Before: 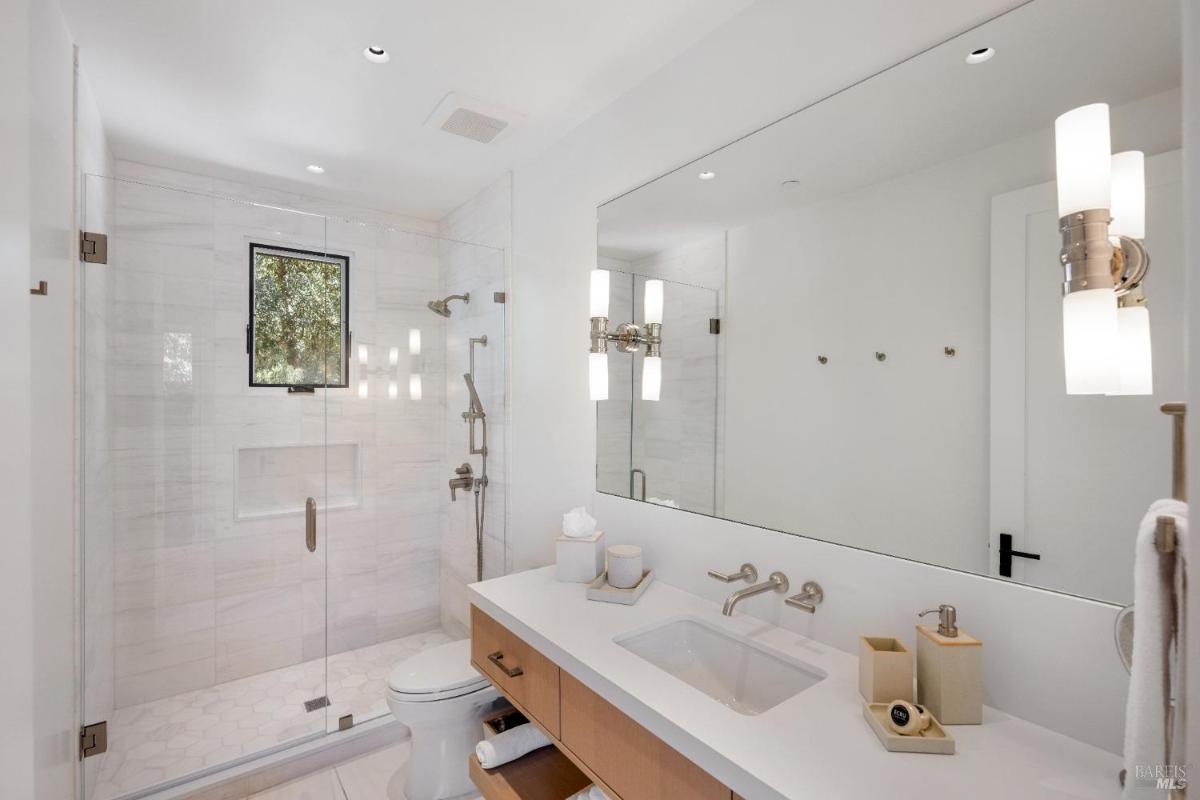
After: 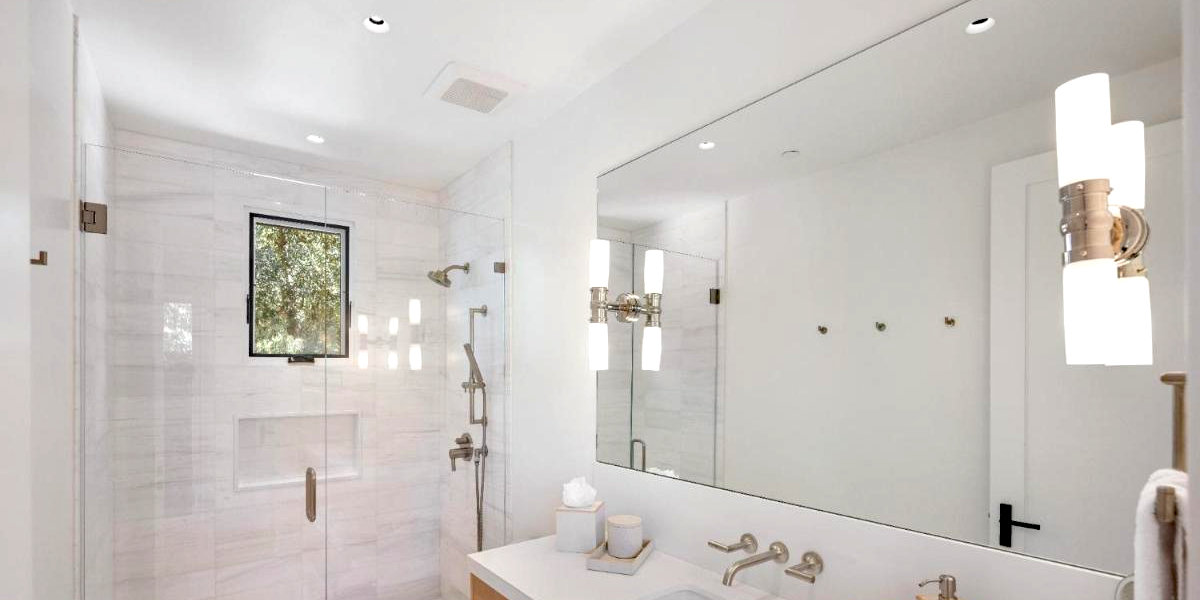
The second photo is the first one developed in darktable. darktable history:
haze removal: compatibility mode true, adaptive false
crop: top 3.857%, bottom 21.132%
exposure: exposure 0.367 EV, compensate highlight preservation false
